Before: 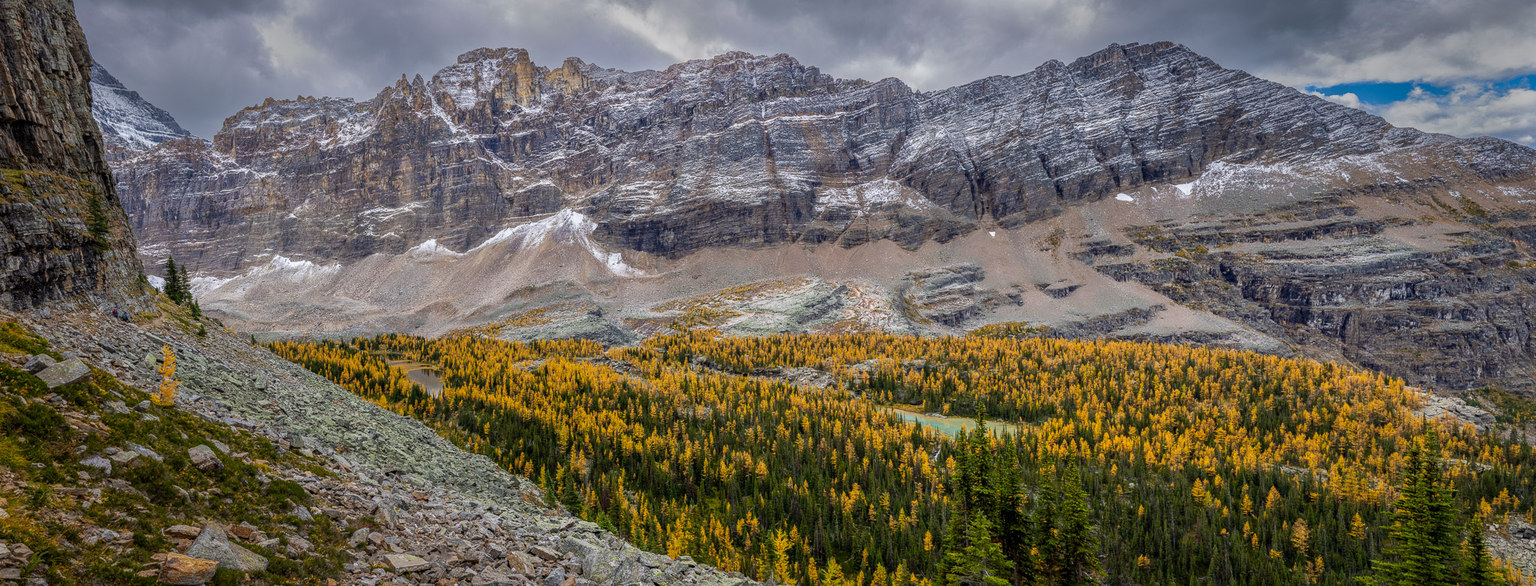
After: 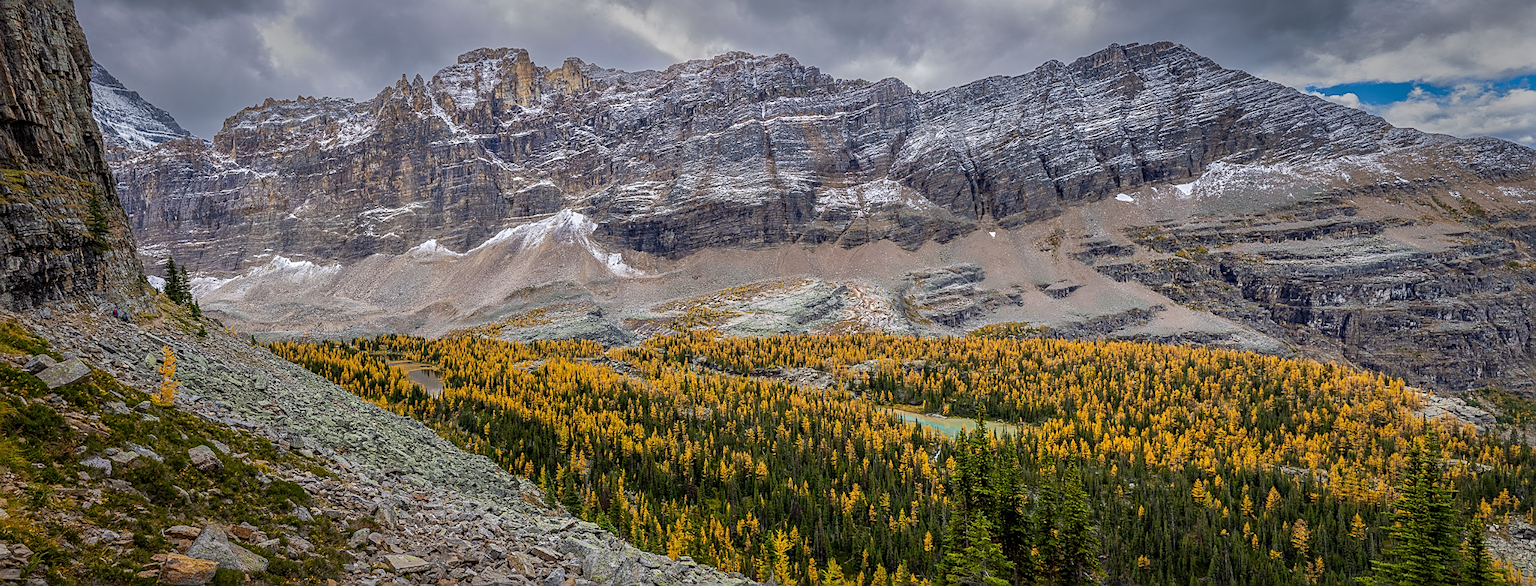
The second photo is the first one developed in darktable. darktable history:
sharpen: on, module defaults
shadows and highlights: shadows 10.01, white point adjustment 1.09, highlights -40.41
